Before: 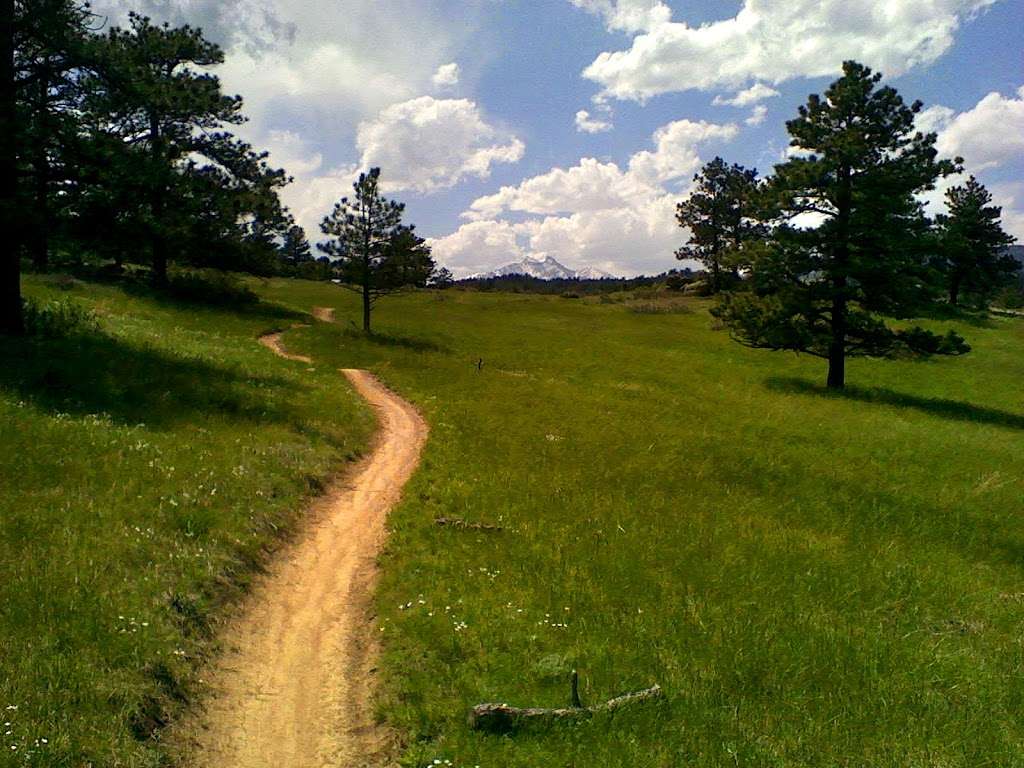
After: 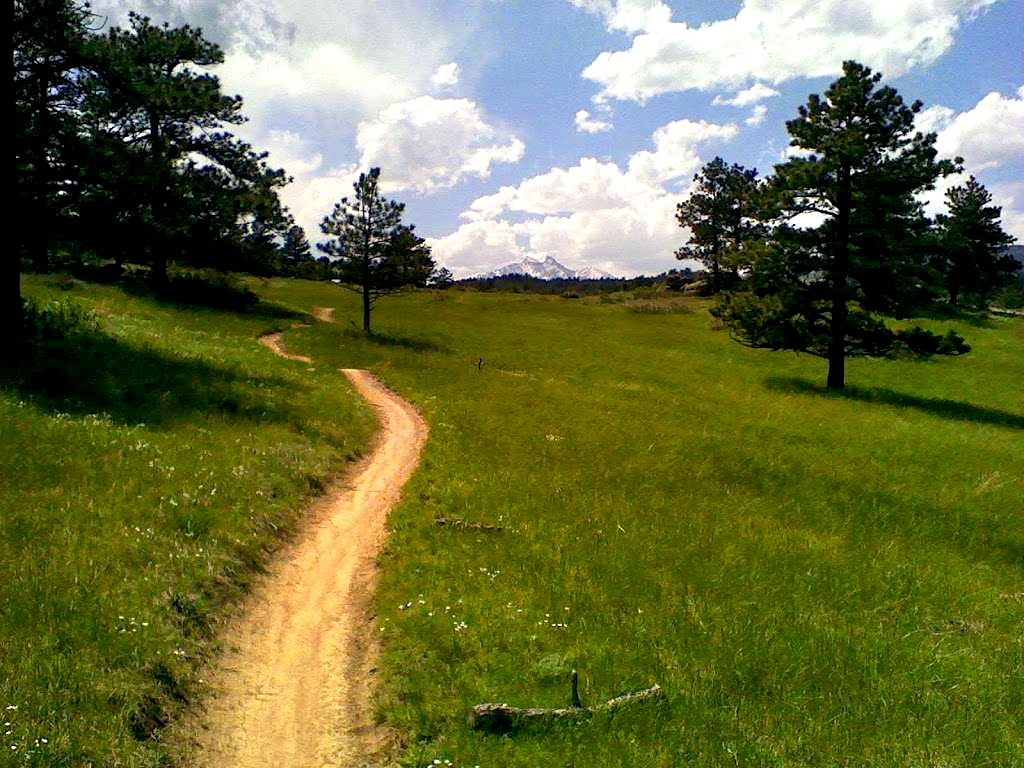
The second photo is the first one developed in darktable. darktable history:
exposure: black level correction 0.004, exposure 0.416 EV, compensate highlight preservation false
